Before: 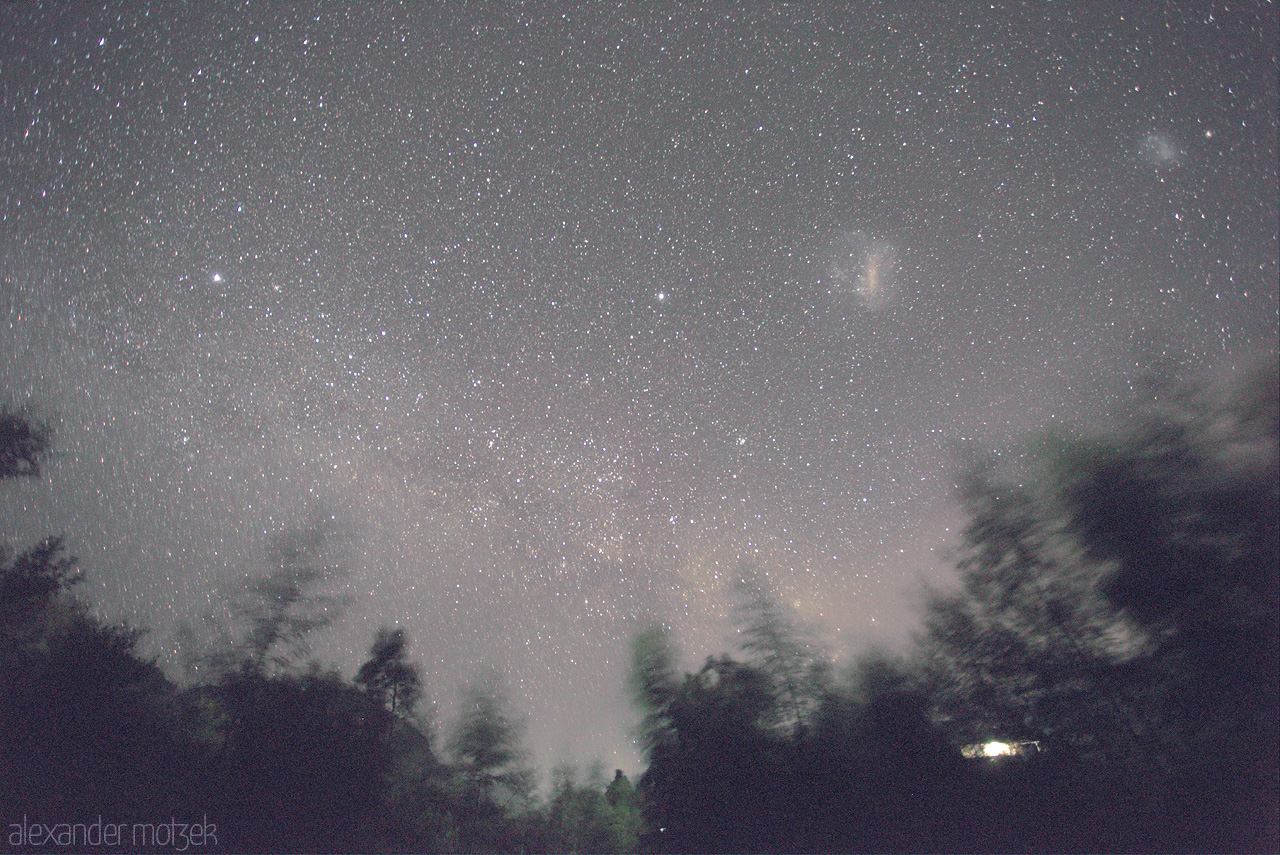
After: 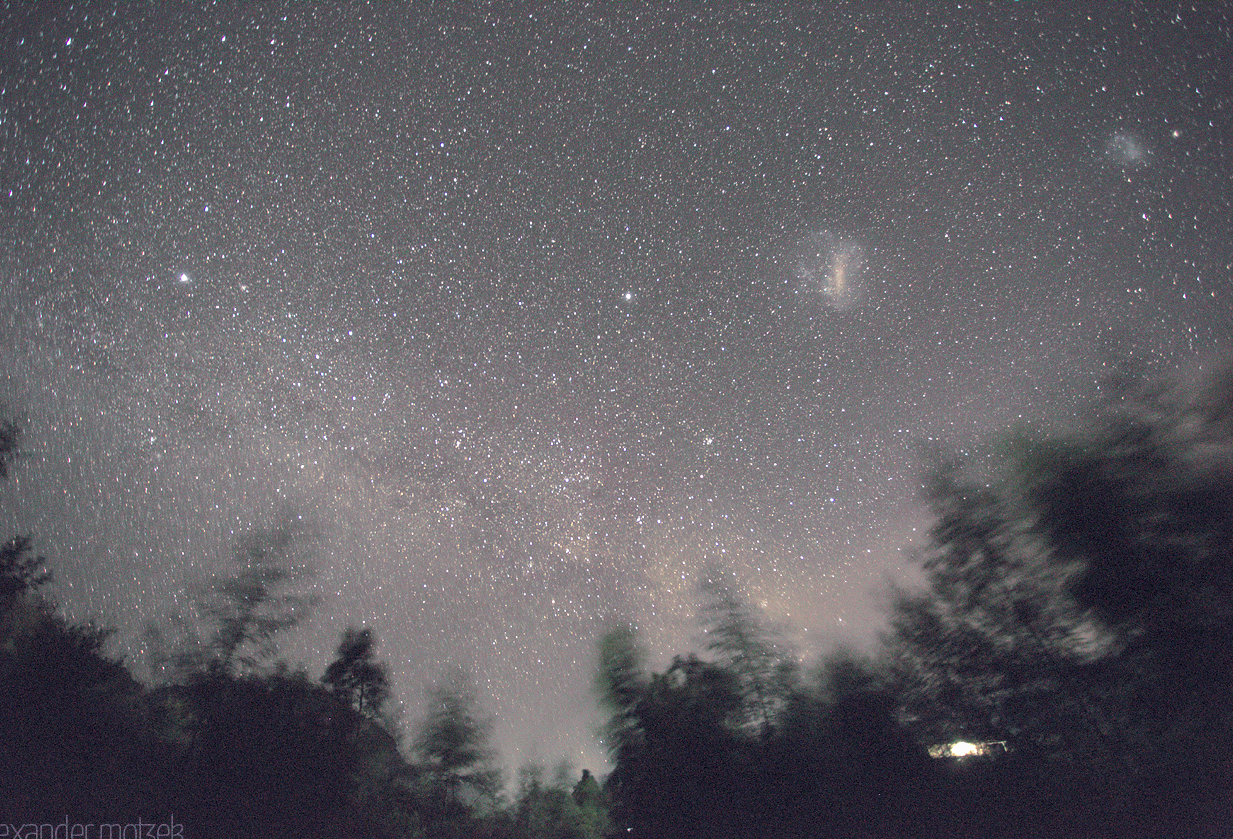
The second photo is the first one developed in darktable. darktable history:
sharpen: radius 2.908, amount 0.877, threshold 47.314
crop and rotate: left 2.636%, right 1.013%, bottom 1.795%
tone curve: curves: ch0 [(0, 0) (0.405, 0.351) (1, 1)], preserve colors none
local contrast: detail 130%
